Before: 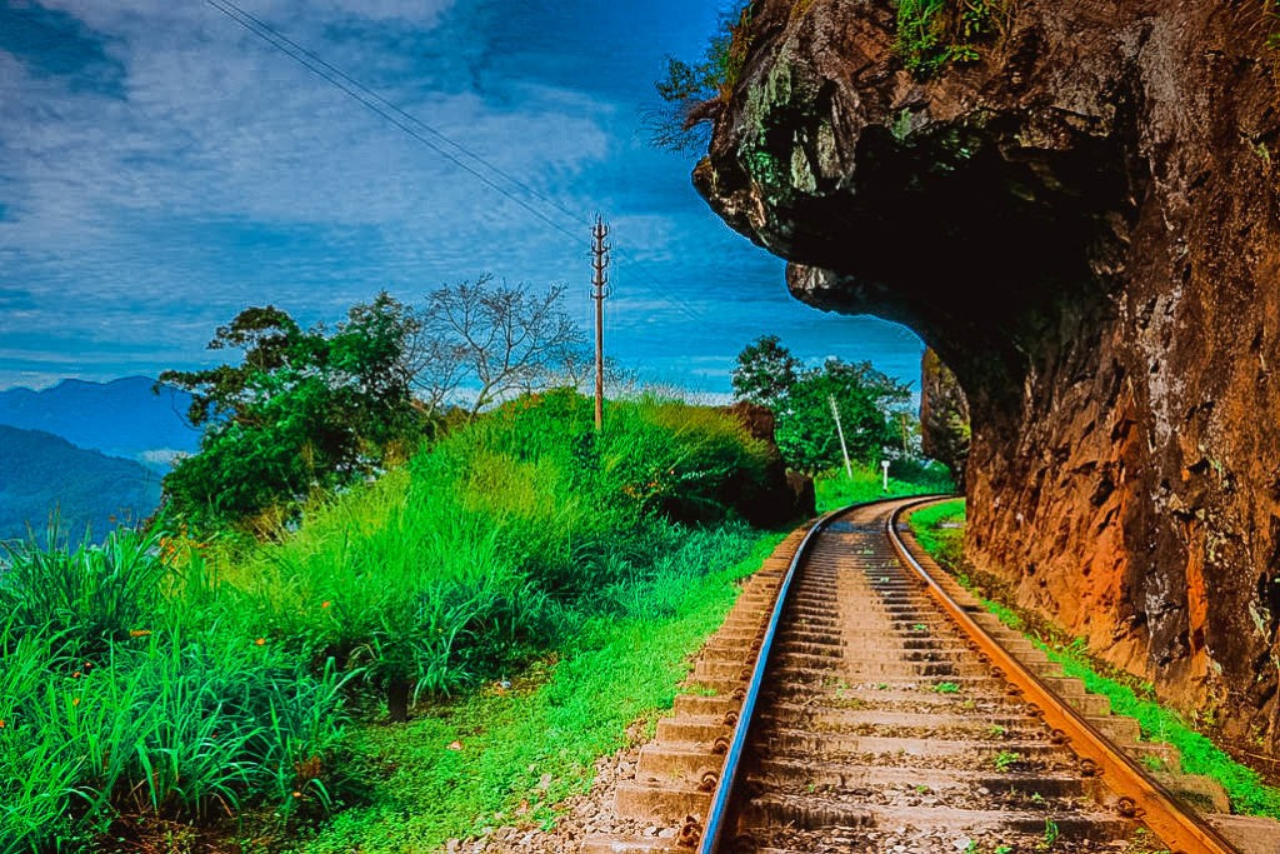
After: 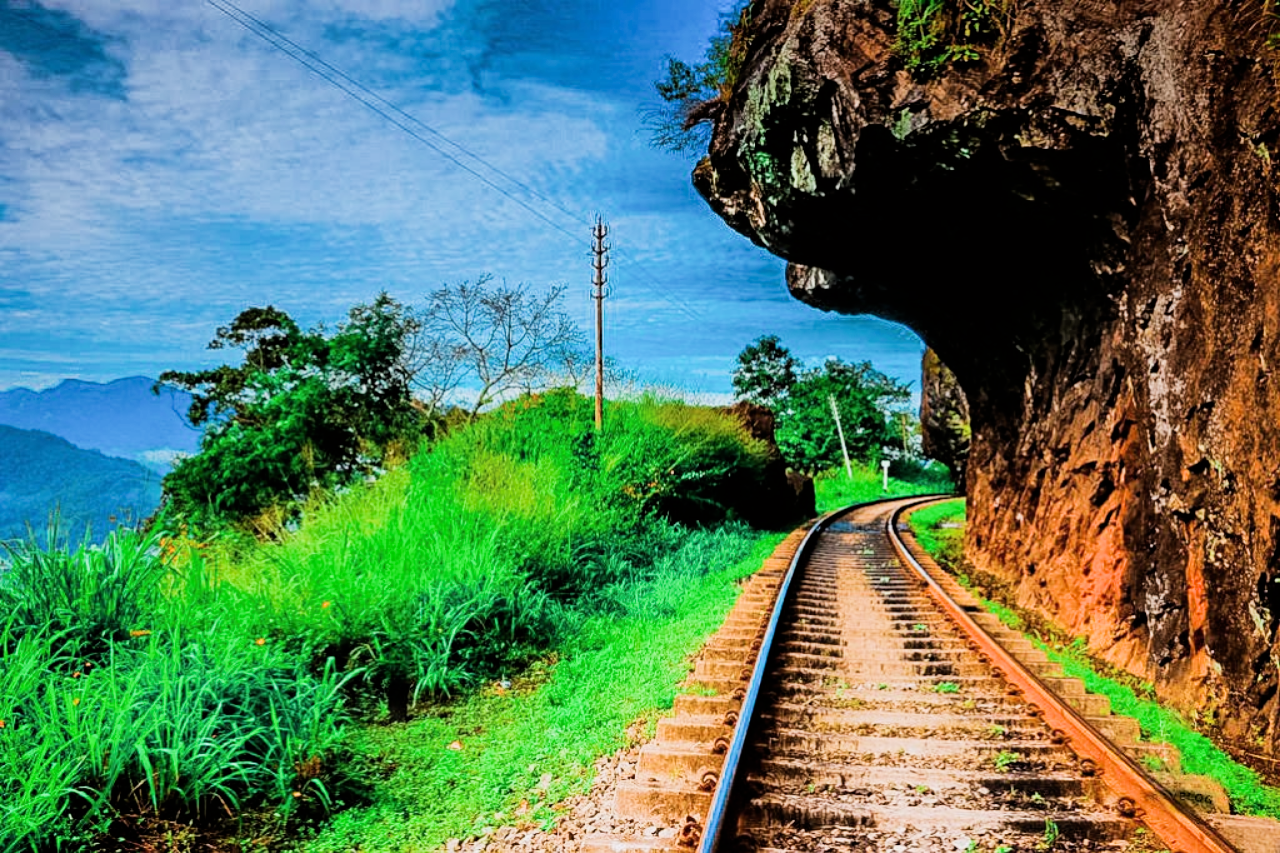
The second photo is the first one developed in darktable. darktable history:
exposure: black level correction 0, exposure 0.7 EV, compensate exposure bias true, compensate highlight preservation false
crop: bottom 0.071%
filmic rgb: black relative exposure -5 EV, hardness 2.88, contrast 1.3, highlights saturation mix -30%
